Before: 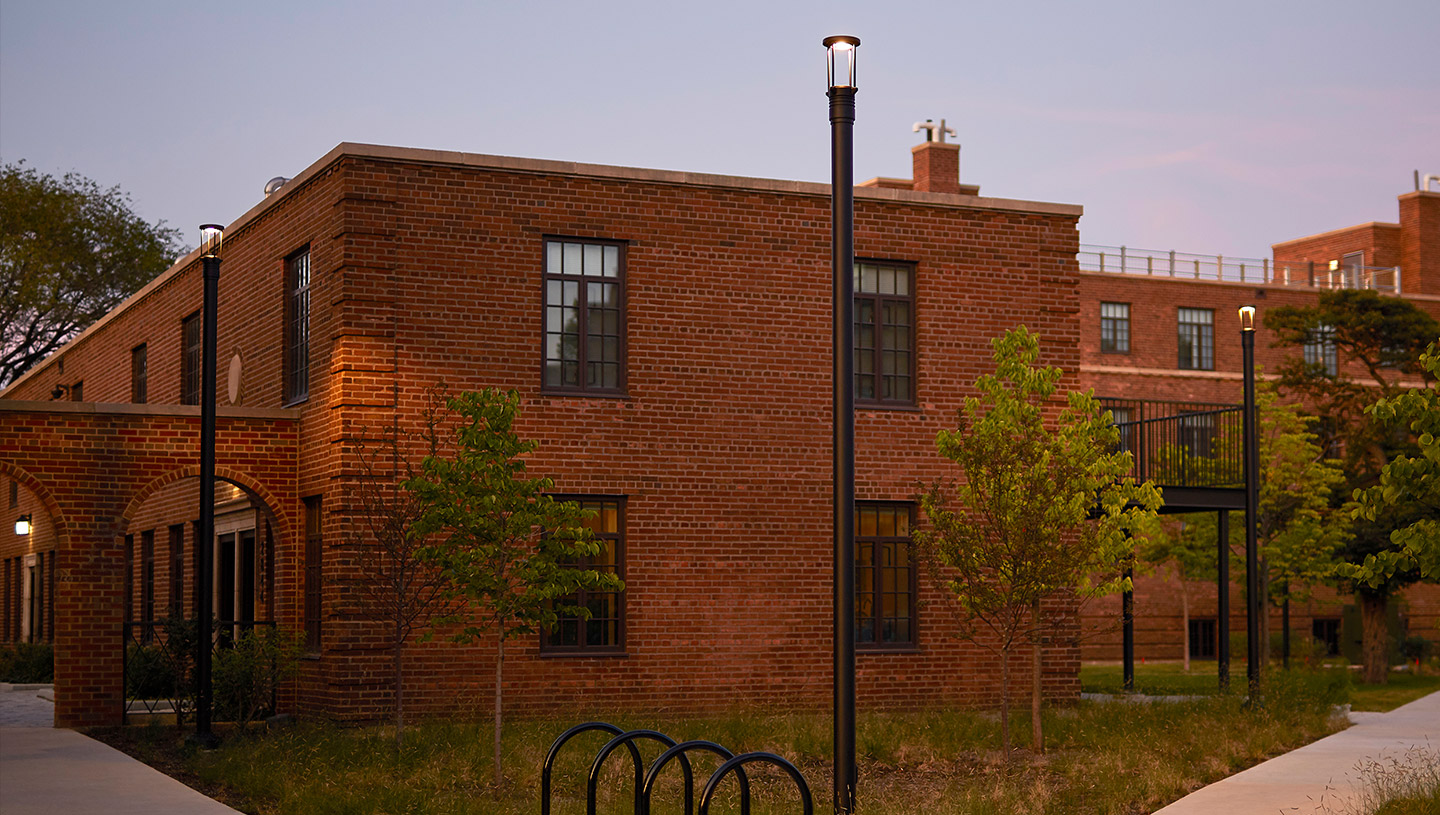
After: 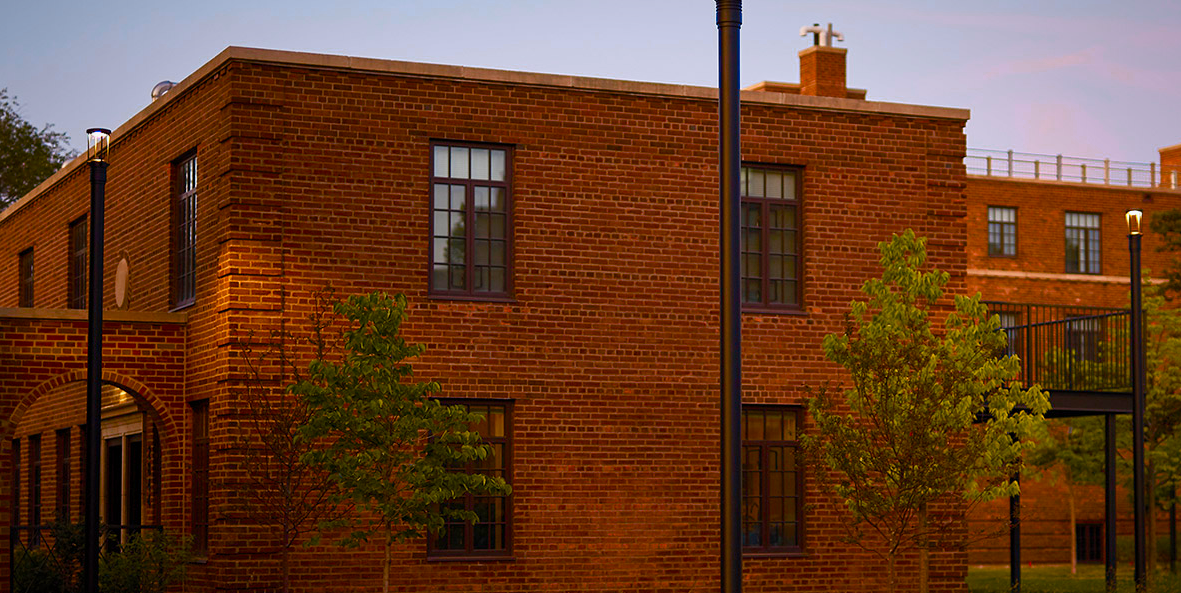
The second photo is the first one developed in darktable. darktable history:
color zones: curves: ch0 [(0.254, 0.492) (0.724, 0.62)]; ch1 [(0.25, 0.528) (0.719, 0.796)]; ch2 [(0, 0.472) (0.25, 0.5) (0.73, 0.184)]
vignetting: fall-off start 97.52%, fall-off radius 100%, brightness -0.574, saturation 0, center (-0.027, 0.404), width/height ratio 1.368, unbound false
color balance rgb: perceptual saturation grading › global saturation 20%, perceptual saturation grading › highlights -25%, perceptual saturation grading › shadows 50%
crop: left 7.856%, top 11.836%, right 10.12%, bottom 15.387%
